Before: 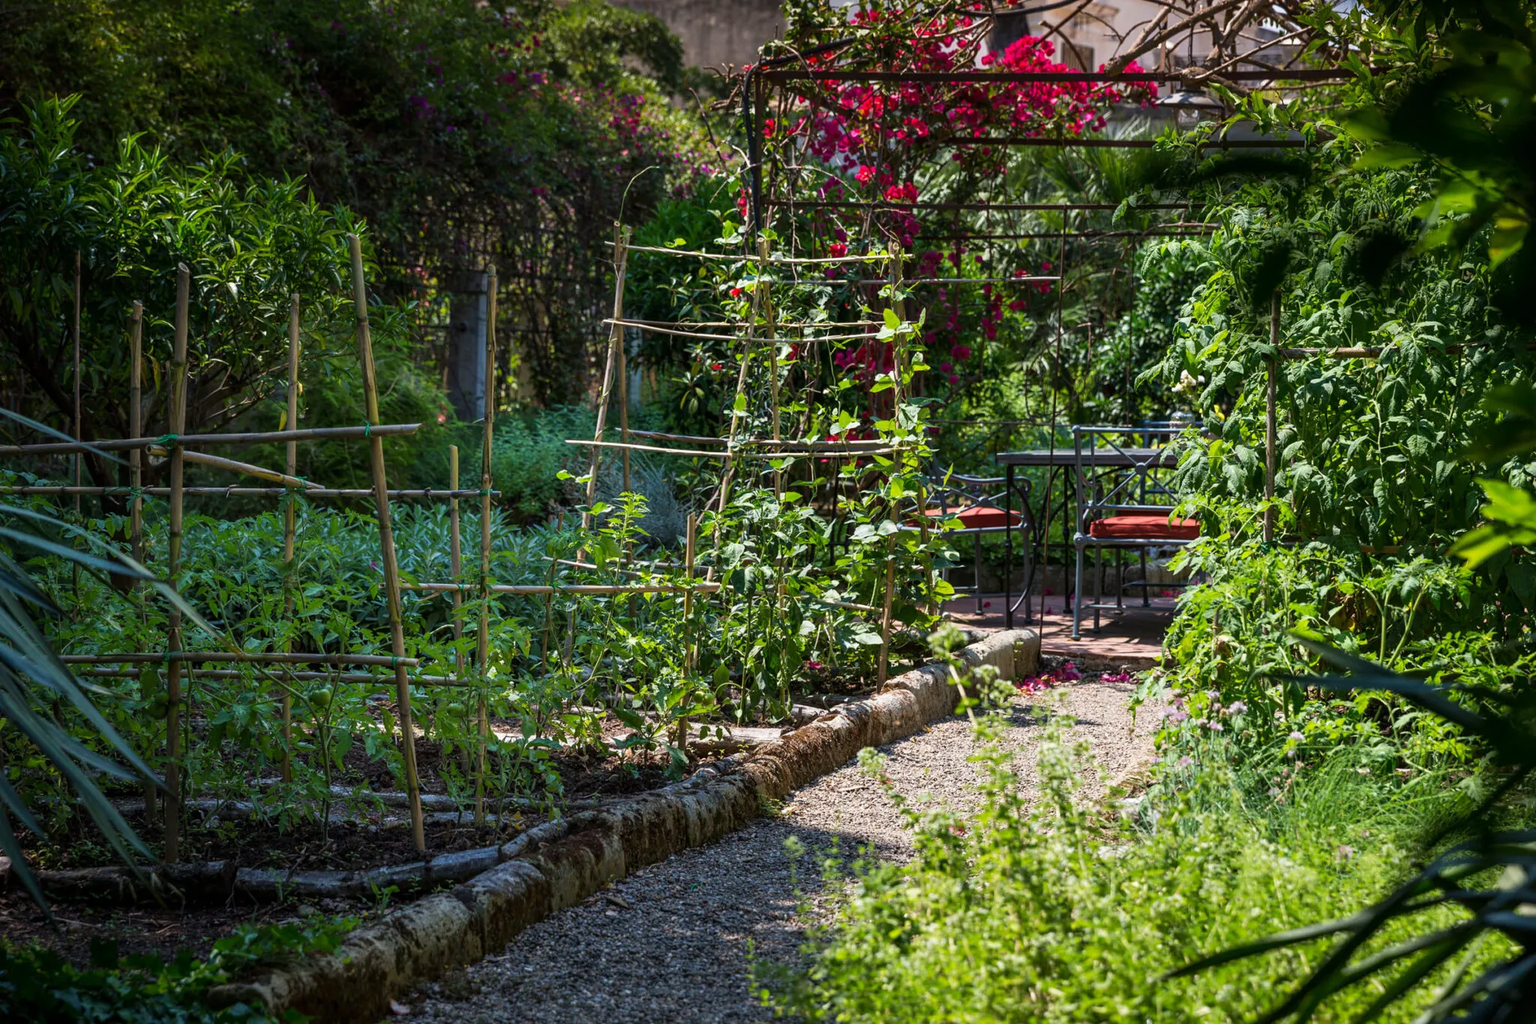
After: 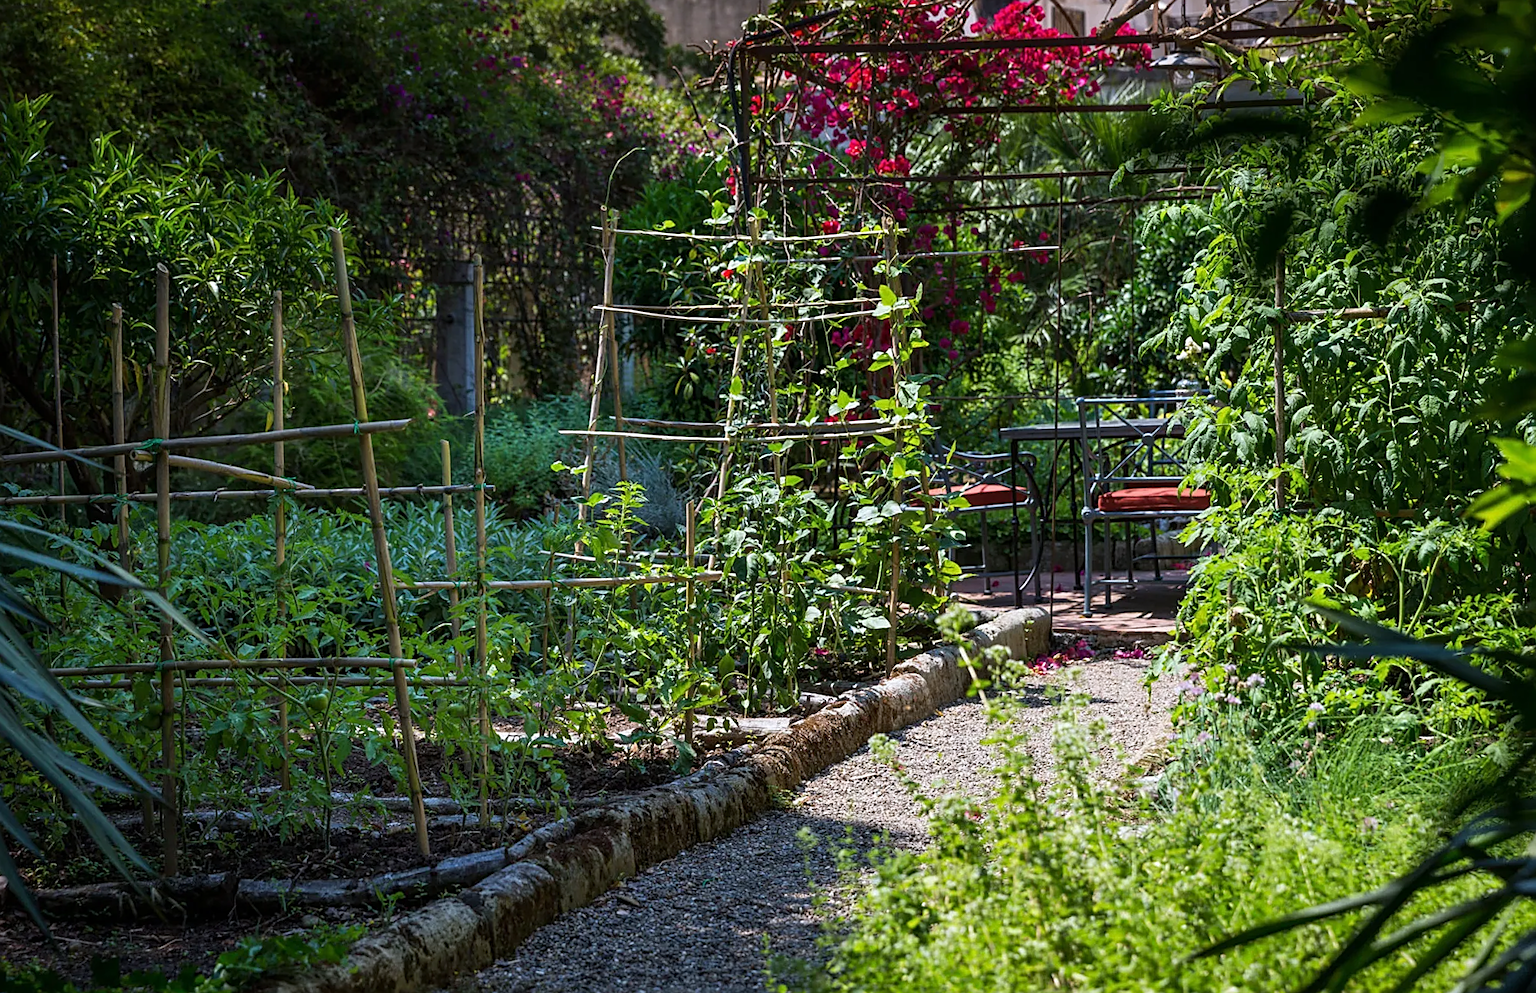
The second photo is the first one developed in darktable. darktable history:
white balance: red 0.974, blue 1.044
sharpen: on, module defaults
rotate and perspective: rotation -2°, crop left 0.022, crop right 0.978, crop top 0.049, crop bottom 0.951
